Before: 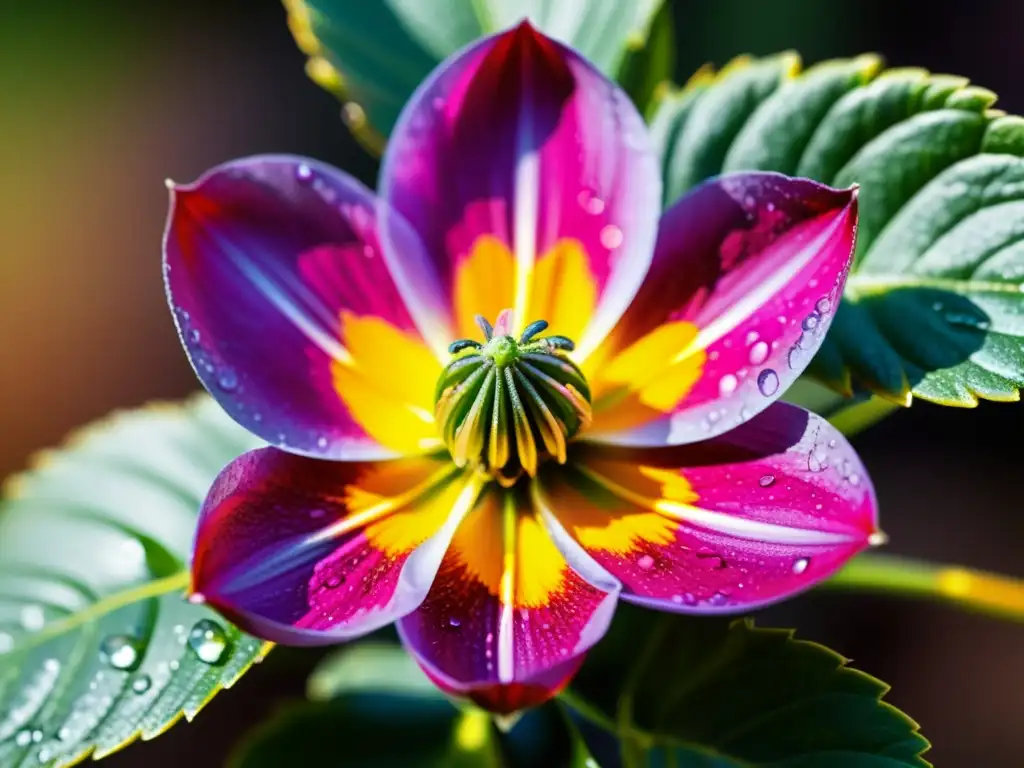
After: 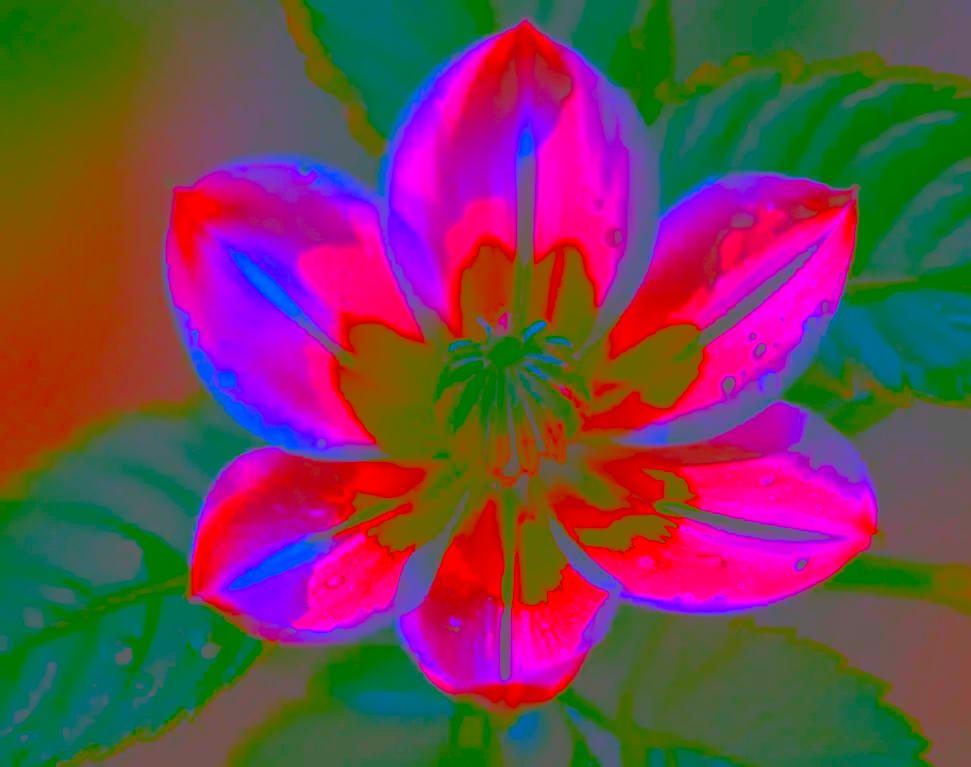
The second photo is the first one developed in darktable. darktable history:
contrast brightness saturation: contrast -0.99, brightness -0.17, saturation 0.75
local contrast: on, module defaults
exposure: black level correction 0, exposure 1.2 EV, compensate exposure bias true, compensate highlight preservation false
crop and rotate: right 5.167%
